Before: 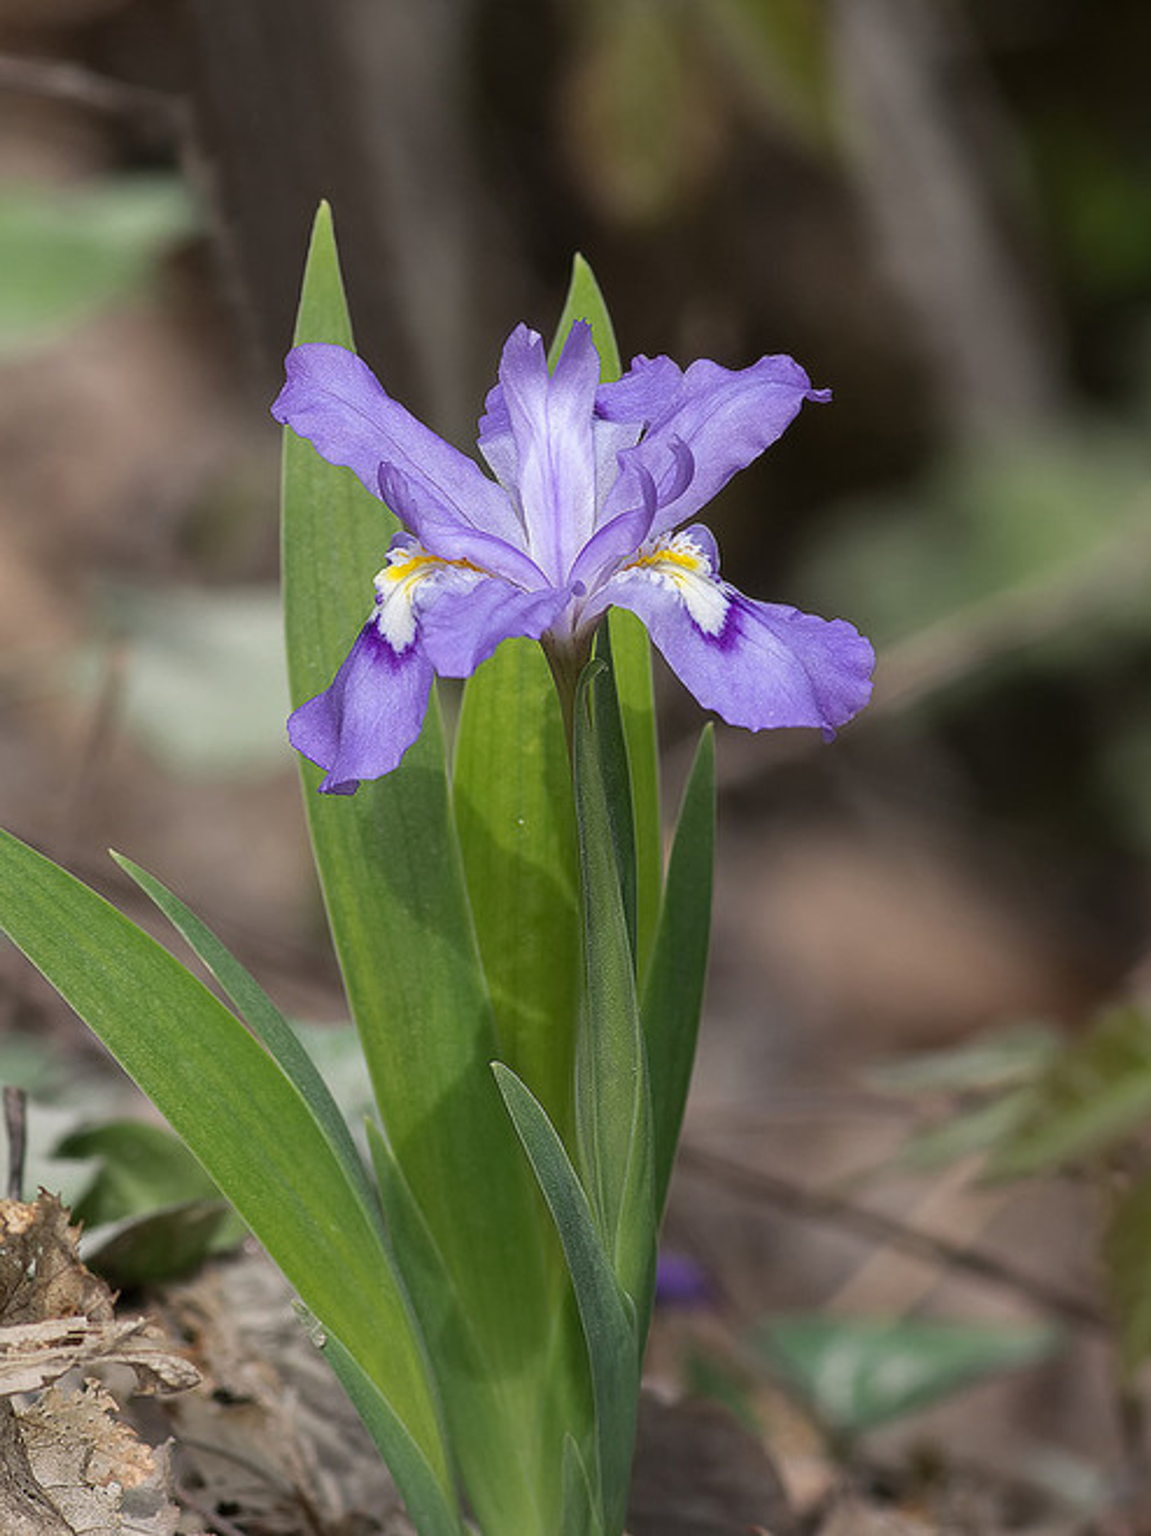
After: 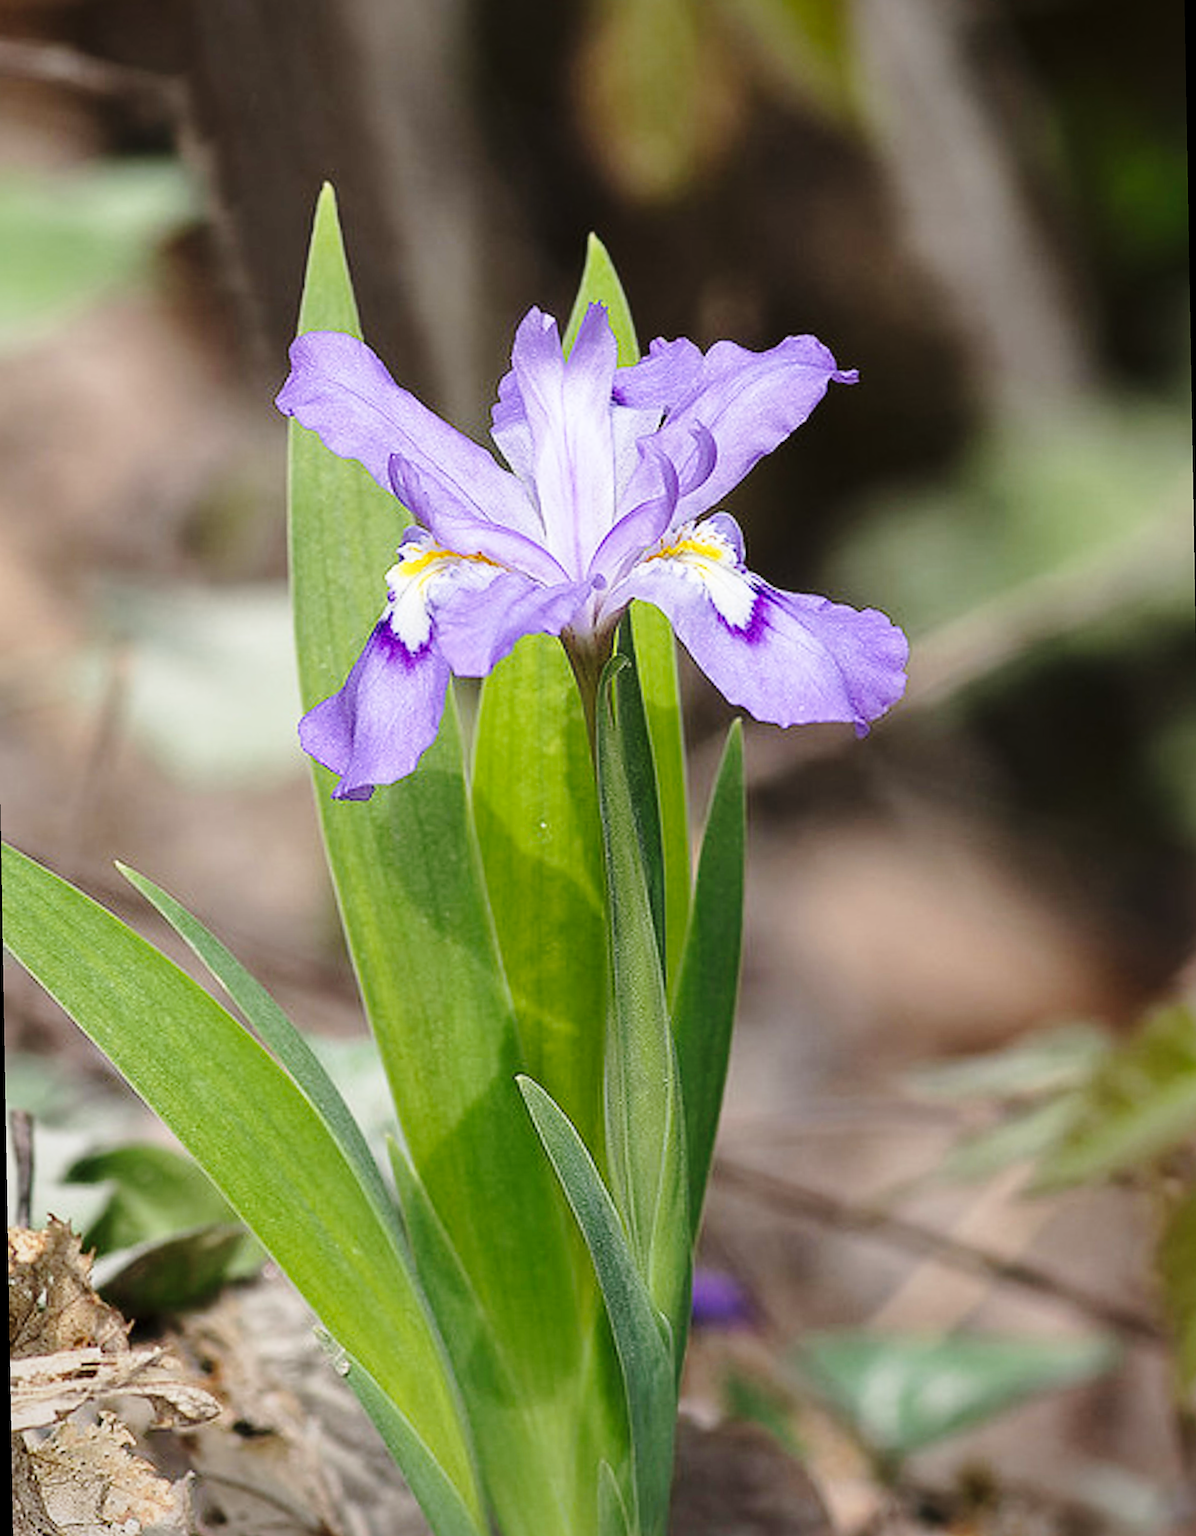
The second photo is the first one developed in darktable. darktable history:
base curve: curves: ch0 [(0, 0) (0.028, 0.03) (0.121, 0.232) (0.46, 0.748) (0.859, 0.968) (1, 1)], preserve colors none
vignetting: brightness -0.233, saturation 0.141
sharpen: on, module defaults
rotate and perspective: rotation -1°, crop left 0.011, crop right 0.989, crop top 0.025, crop bottom 0.975
